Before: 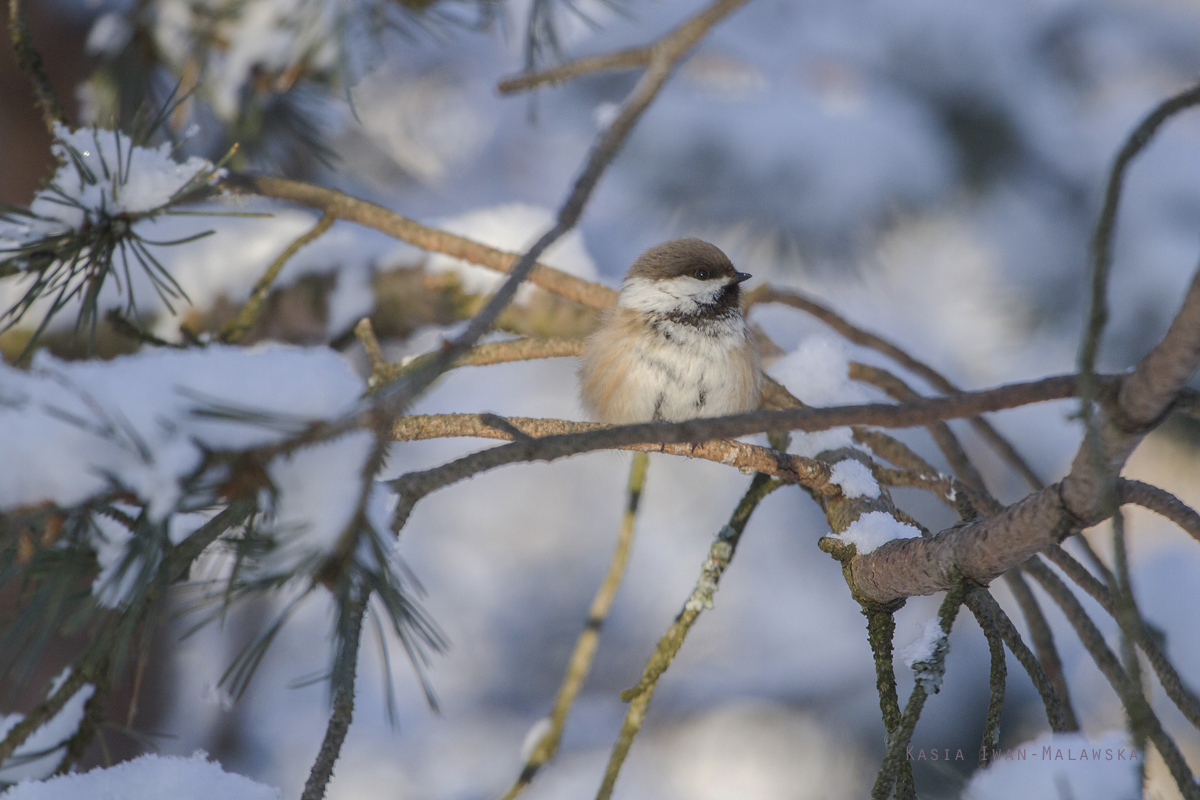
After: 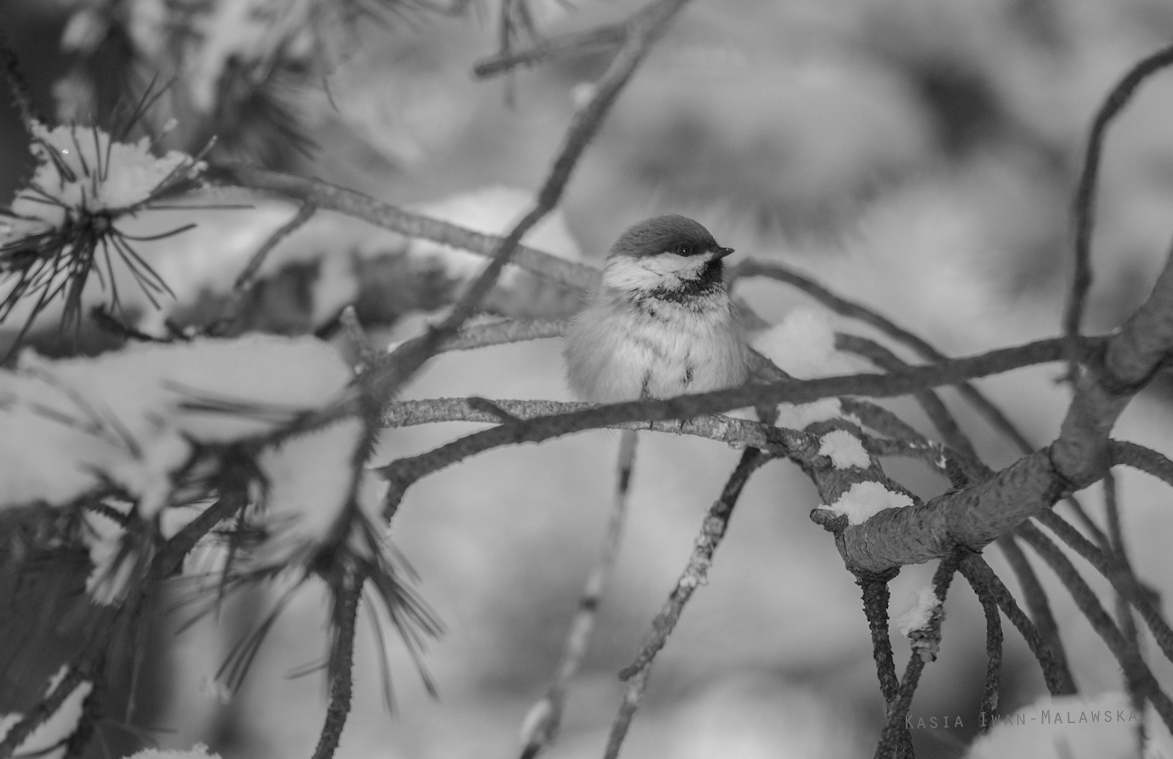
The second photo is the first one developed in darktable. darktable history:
rotate and perspective: rotation -2°, crop left 0.022, crop right 0.978, crop top 0.049, crop bottom 0.951
white balance: red 1, blue 1
color calibration: output gray [0.21, 0.42, 0.37, 0], gray › normalize channels true, illuminant same as pipeline (D50), adaptation XYZ, x 0.346, y 0.359, gamut compression 0
